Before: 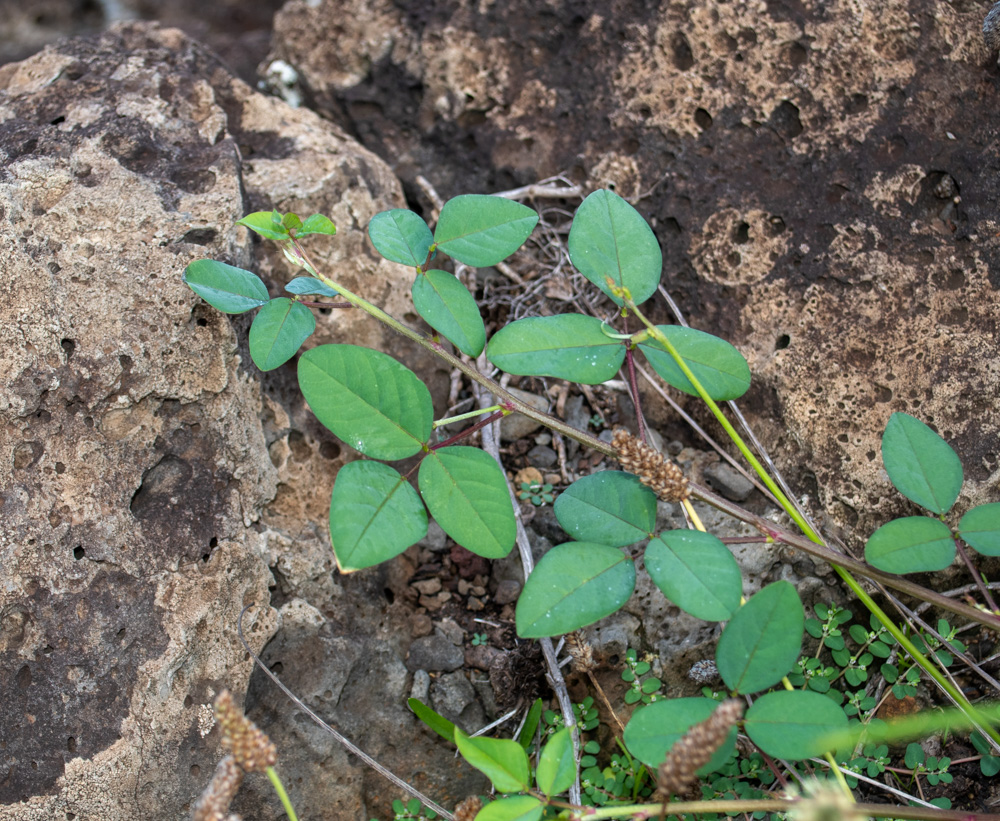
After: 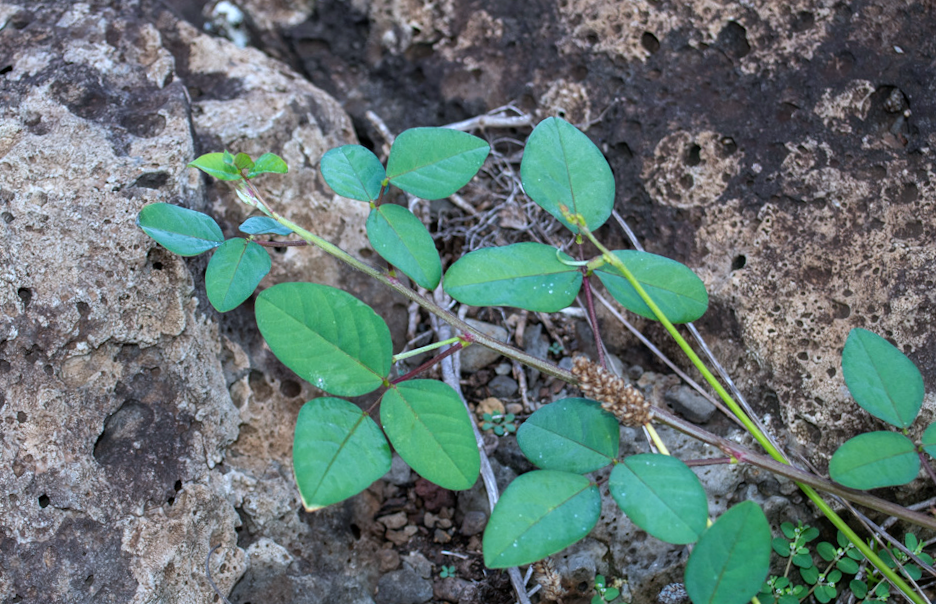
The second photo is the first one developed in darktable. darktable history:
rotate and perspective: rotation -2.29°, automatic cropping off
crop: left 5.596%, top 10.314%, right 3.534%, bottom 19.395%
color calibration: x 0.37, y 0.382, temperature 4313.32 K
white balance: red 0.98, blue 1.034
